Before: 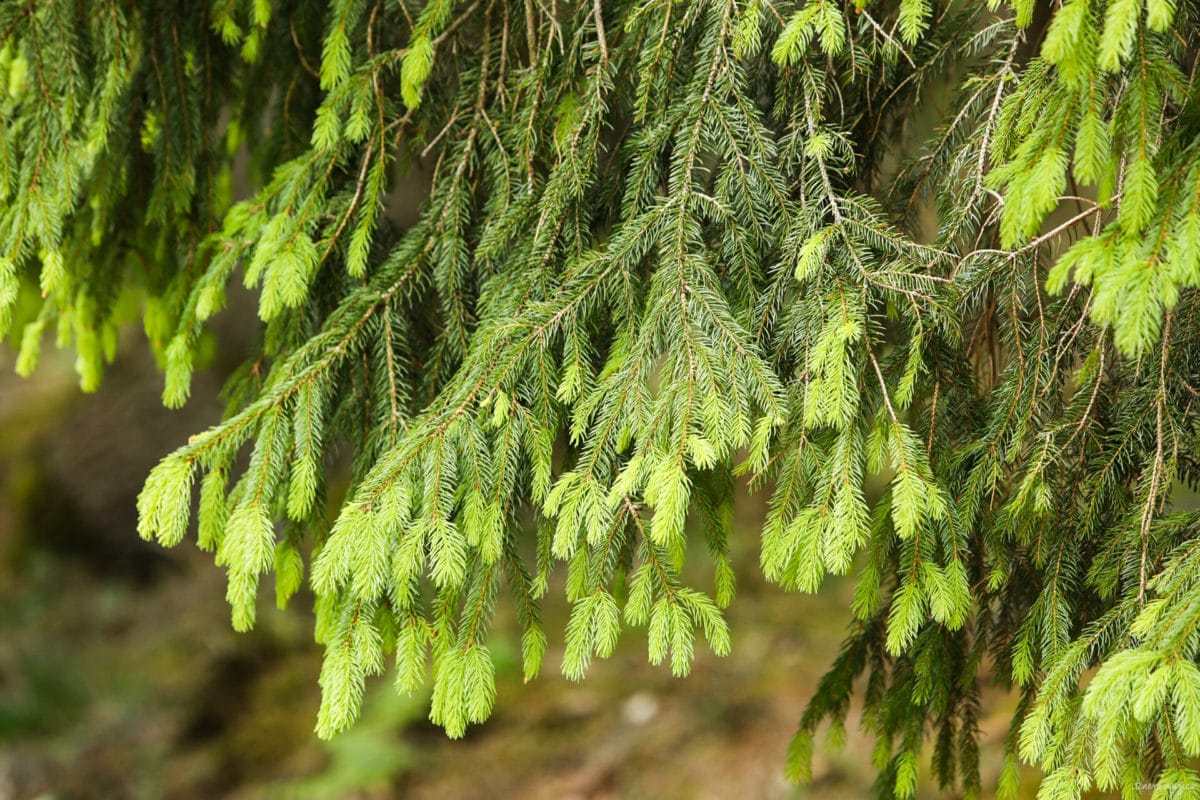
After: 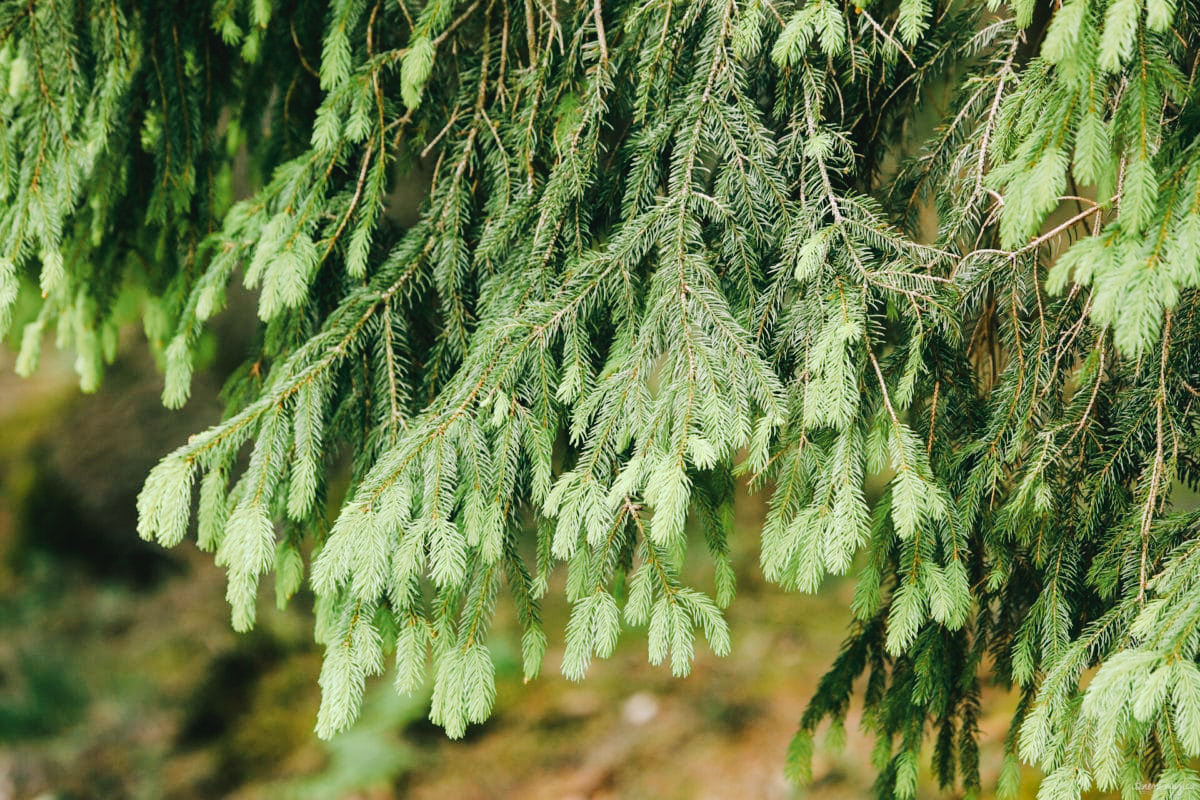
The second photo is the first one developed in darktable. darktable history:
tone curve: curves: ch0 [(0, 0) (0.003, 0.026) (0.011, 0.03) (0.025, 0.038) (0.044, 0.046) (0.069, 0.055) (0.1, 0.075) (0.136, 0.114) (0.177, 0.158) (0.224, 0.215) (0.277, 0.296) (0.335, 0.386) (0.399, 0.479) (0.468, 0.568) (0.543, 0.637) (0.623, 0.707) (0.709, 0.773) (0.801, 0.834) (0.898, 0.896) (1, 1)], preserve colors none
color look up table: target L [90.43, 93.5, 92.64, 88.21, 86.78, 84.03, 65.9, 59.25, 55.4, 51.13, 42.71, 23.03, 17.48, 201.65, 82.13, 71.96, 71.61, 61.06, 57.35, 55.59, 47.96, 47.4, 41.13, 39.53, 39.69, 30.41, 25.26, 2.411, 95.95, 87.52, 72.44, 66.3, 67.2, 65.26, 66.49, 52.86, 45.32, 42.45, 44.5, 36.83, 34.09, 16.64, 19.83, 6.7, 96.1, 84.67, 68.7, 50.66, 27.31], target a [-22.9, -5.147, -0.91, -24.26, -37.76, -14.25, -34.17, -55.37, -21.27, -28.32, -34.34, -20.05, -15.88, 0, -0.51, 39.92, 20.92, 40.06, 61.46, 59.3, 65.83, 23.77, 18.14, 45.71, 54.62, 4.636, 20.23, 1.101, 19.3, 22.14, 45.38, 3.129, 58.7, 9.84, 34.72, 65.51, 3.451, 39.21, 30.61, 37.14, 15.93, 30.05, 17.75, 9.881, -43.74, -25.97, -5.402, -22.6, -9.76], target b [35.8, 29.94, 9.565, 10.67, 24.33, -2.461, 11.58, 34.35, 34.24, 0.699, 22.13, 12.75, 8.136, -0.001, 64.56, 13.97, 37.13, 59.78, 45.26, 56.87, 24.31, 21.34, 38.67, 33.34, 46.12, 1.718, 33.7, 0.397, -9.904, -12.24, -19.79, -1.259, -36.16, -47.15, -44.19, -13.22, -43.86, -3.803, -36, -56.83, -71.36, -3.344, -40.25, -23.49, -10.84, -15.43, -34.48, -26.45, -11.27], num patches 49
